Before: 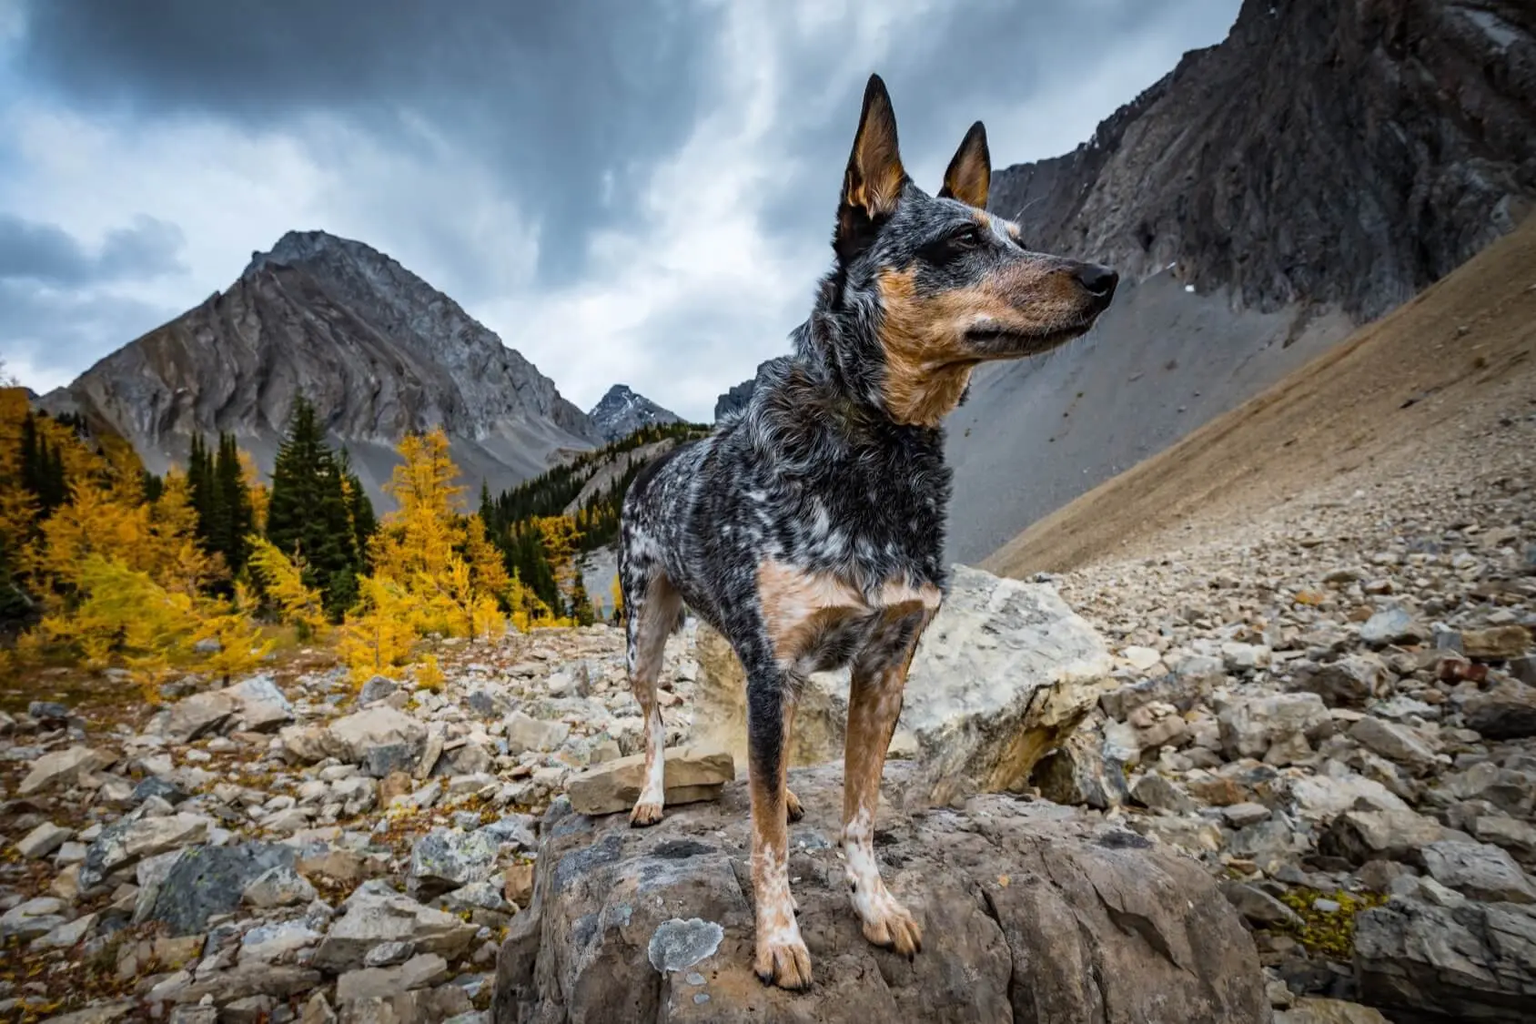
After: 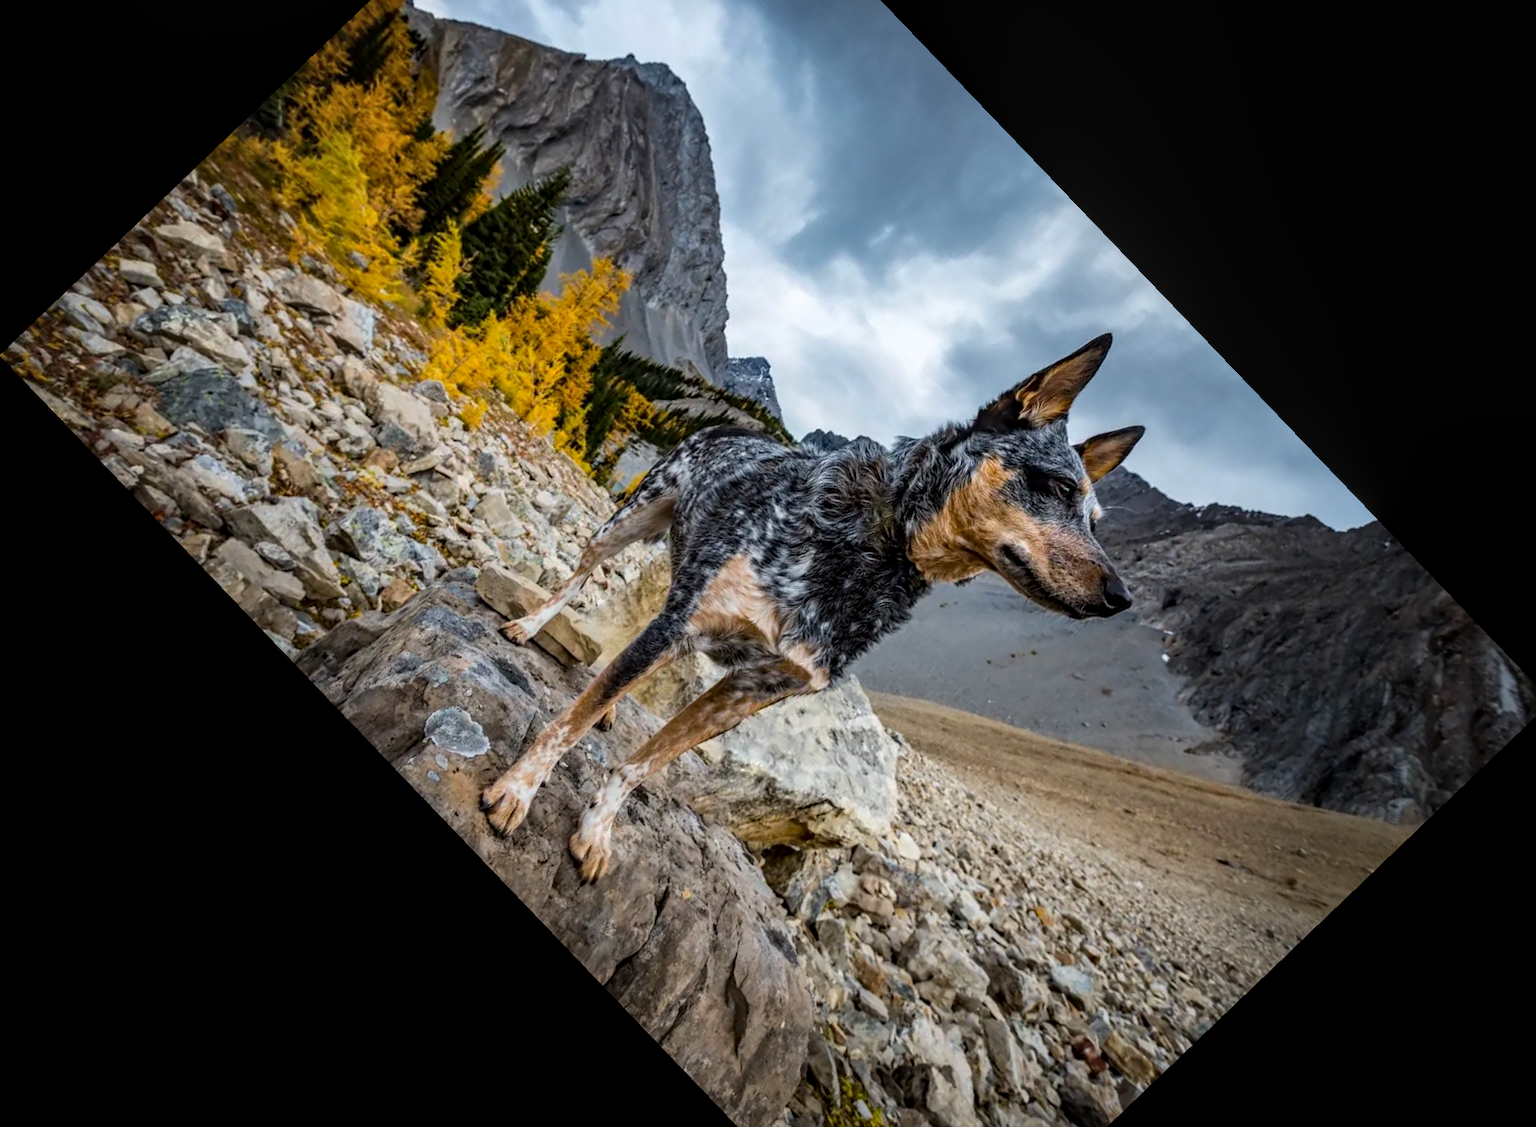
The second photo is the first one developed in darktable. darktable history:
local contrast: on, module defaults
color balance rgb: global vibrance 20%
crop and rotate: angle -46.26°, top 16.234%, right 0.912%, bottom 11.704%
tone equalizer: -8 EV -1.84 EV, -7 EV -1.16 EV, -6 EV -1.62 EV, smoothing diameter 25%, edges refinement/feathering 10, preserve details guided filter
